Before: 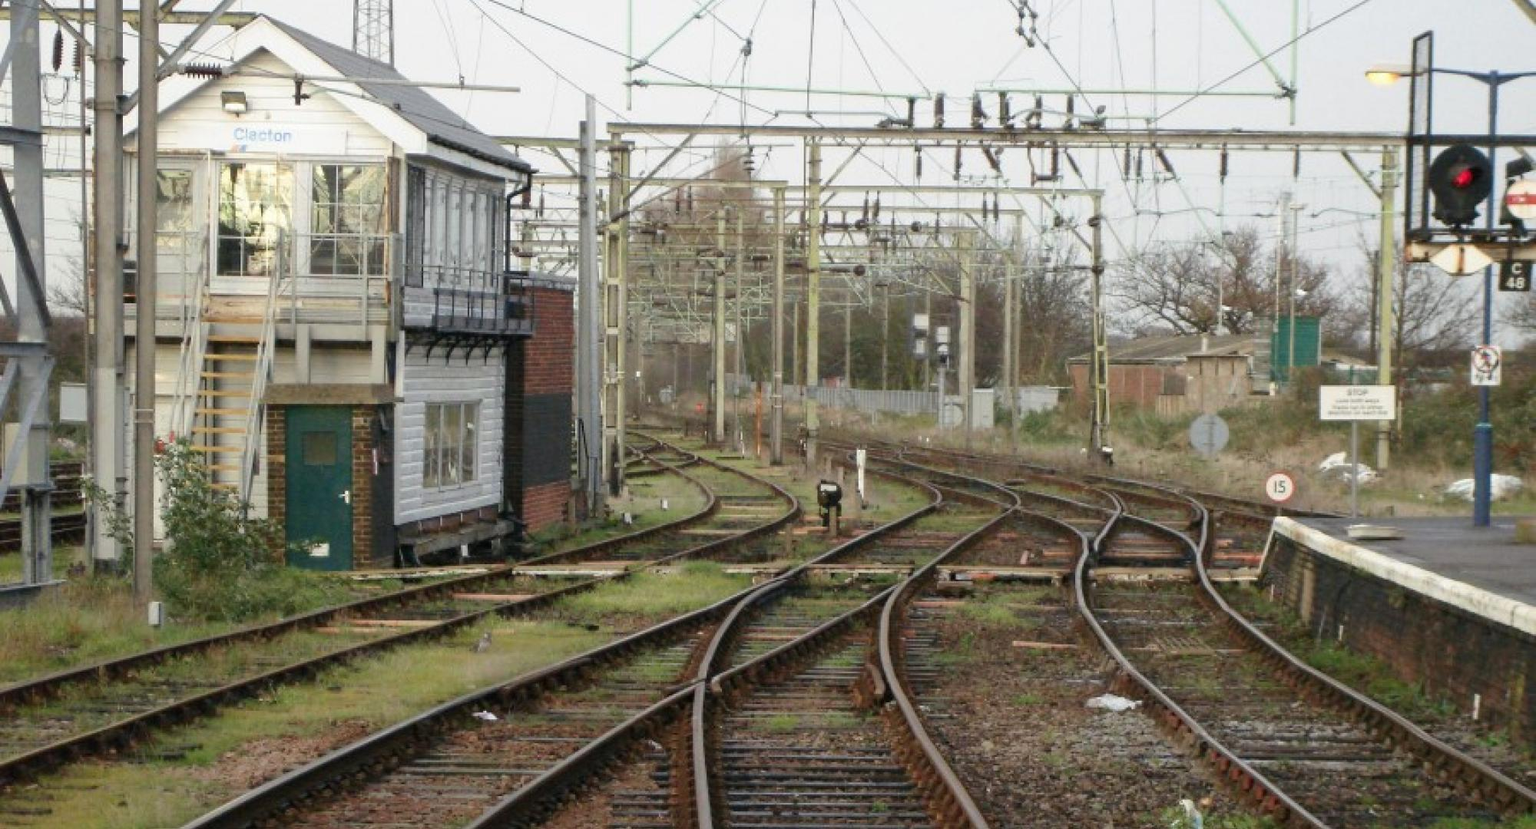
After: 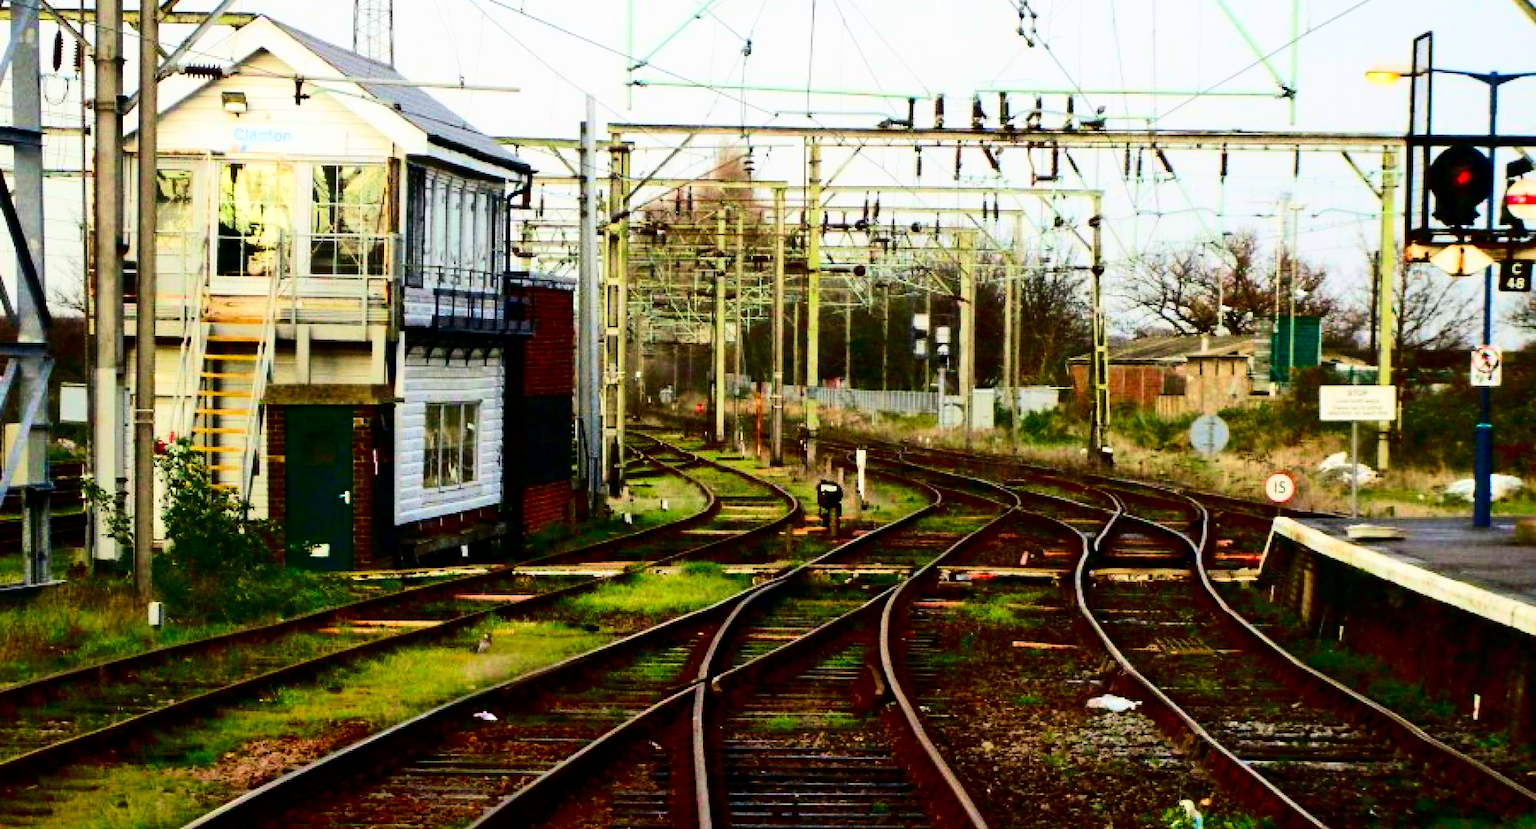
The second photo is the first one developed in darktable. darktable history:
contrast brightness saturation: brightness -1, saturation 1
velvia: on, module defaults
rgb curve: curves: ch0 [(0, 0) (0.21, 0.15) (0.24, 0.21) (0.5, 0.75) (0.75, 0.96) (0.89, 0.99) (1, 1)]; ch1 [(0, 0.02) (0.21, 0.13) (0.25, 0.2) (0.5, 0.67) (0.75, 0.9) (0.89, 0.97) (1, 1)]; ch2 [(0, 0.02) (0.21, 0.13) (0.25, 0.2) (0.5, 0.67) (0.75, 0.9) (0.89, 0.97) (1, 1)], compensate middle gray true
